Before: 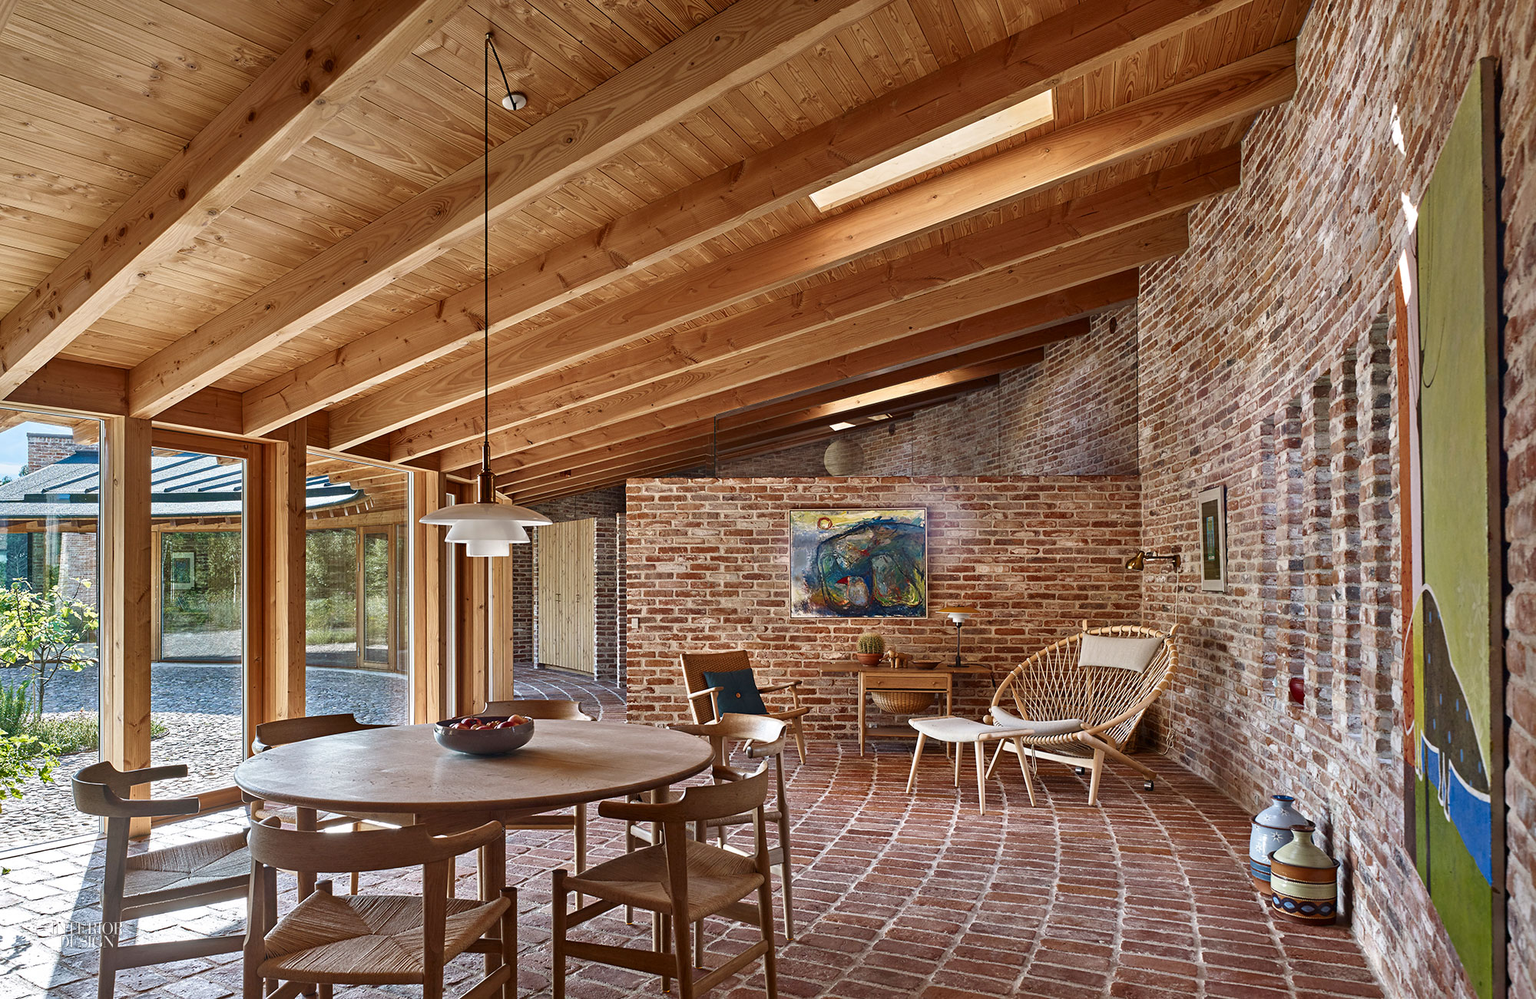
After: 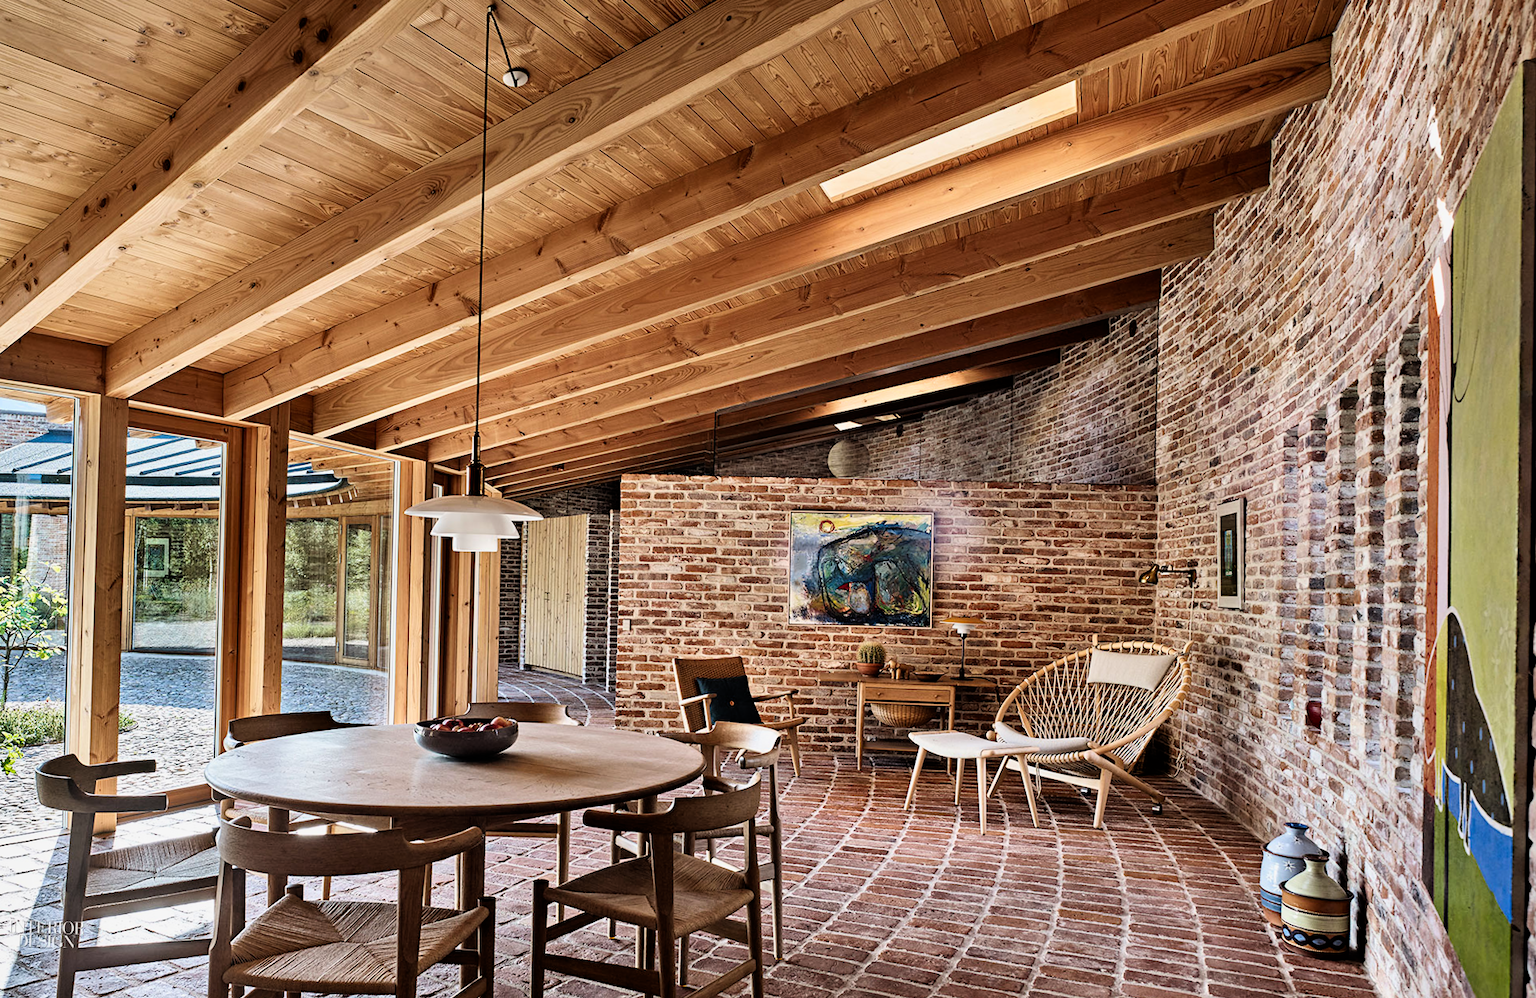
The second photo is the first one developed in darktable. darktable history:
exposure: exposure 0.203 EV, compensate highlight preservation false
shadows and highlights: shadows 12.86, white point adjustment 1.15, soften with gaussian
tone equalizer: -8 EV -0.379 EV, -7 EV -0.367 EV, -6 EV -0.323 EV, -5 EV -0.184 EV, -3 EV 0.196 EV, -2 EV 0.34 EV, -1 EV 0.383 EV, +0 EV 0.419 EV, edges refinement/feathering 500, mask exposure compensation -1.57 EV, preserve details no
crop and rotate: angle -1.57°
filmic rgb: black relative exposure -5.08 EV, white relative exposure 3.96 EV, hardness 2.89, contrast 1.185, color science v6 (2022), iterations of high-quality reconstruction 10
